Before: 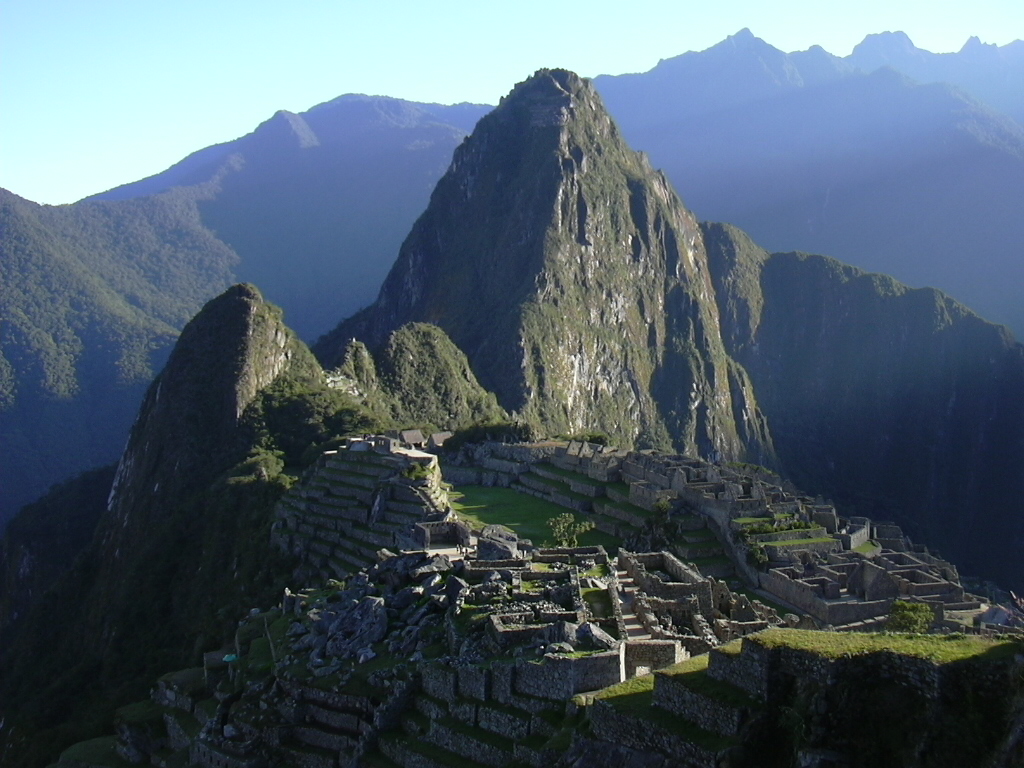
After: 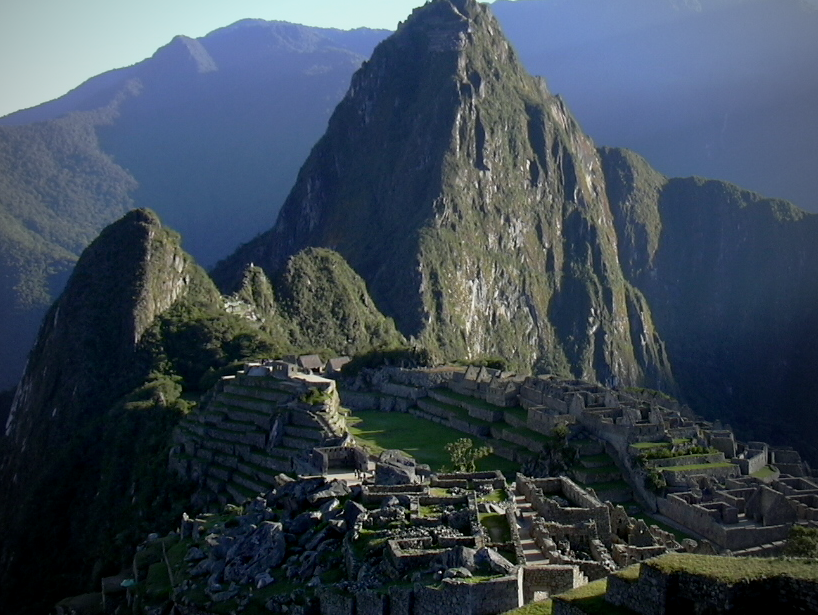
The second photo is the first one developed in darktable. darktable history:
crop and rotate: left 9.999%, top 9.877%, right 10.044%, bottom 10.034%
exposure: black level correction 0.006, exposure -0.226 EV, compensate highlight preservation false
vignetting: on, module defaults
